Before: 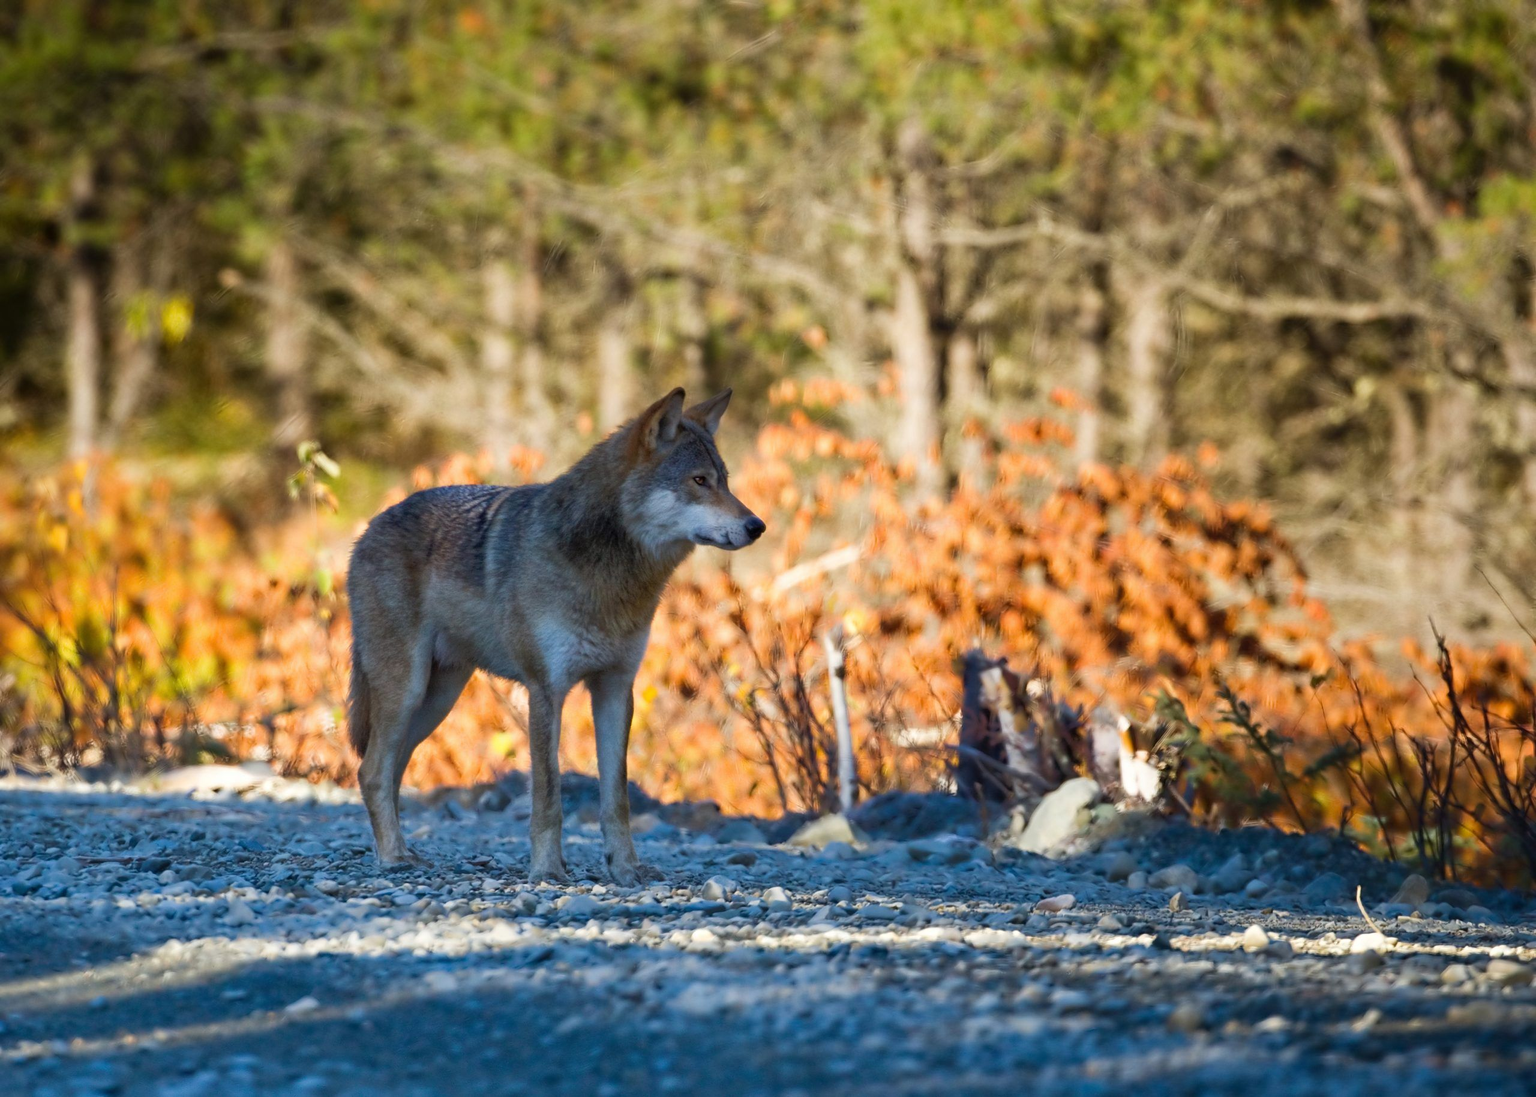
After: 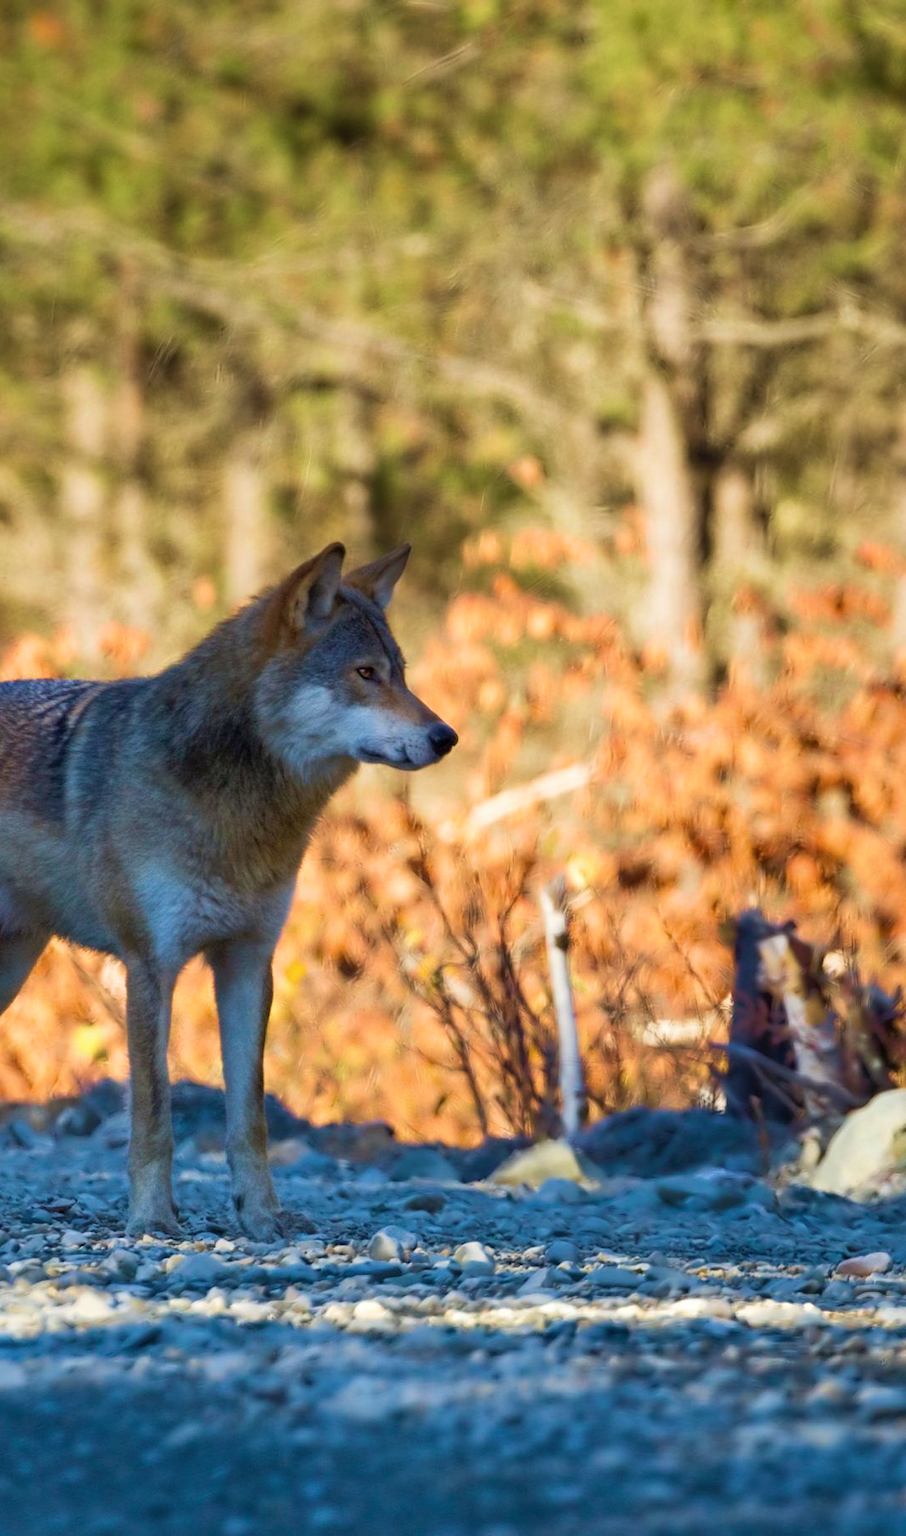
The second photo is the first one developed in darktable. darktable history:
contrast brightness saturation: saturation -0.05
crop: left 28.583%, right 29.231%
velvia: strength 50%
